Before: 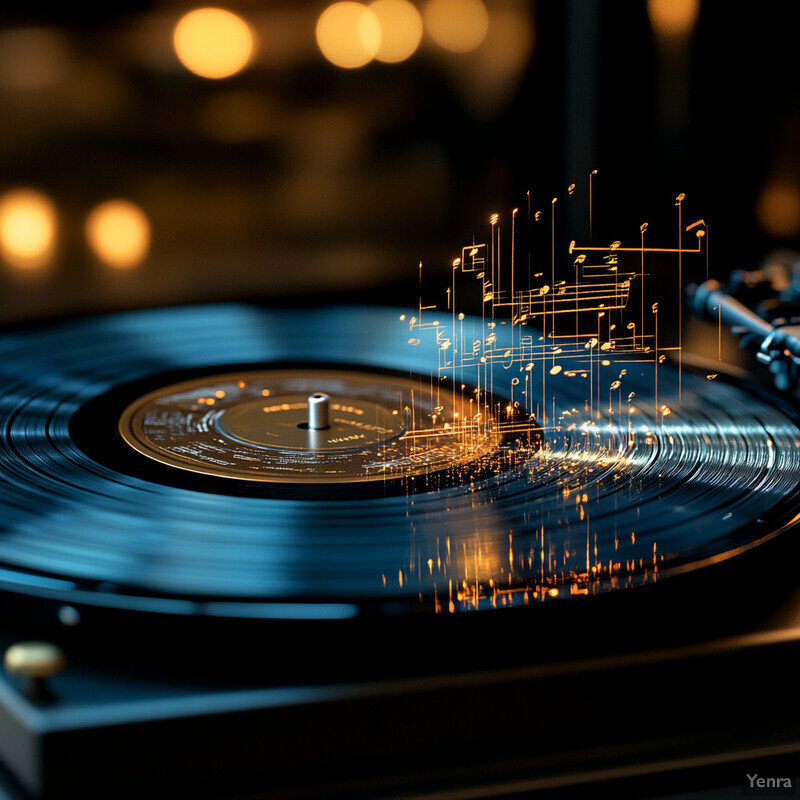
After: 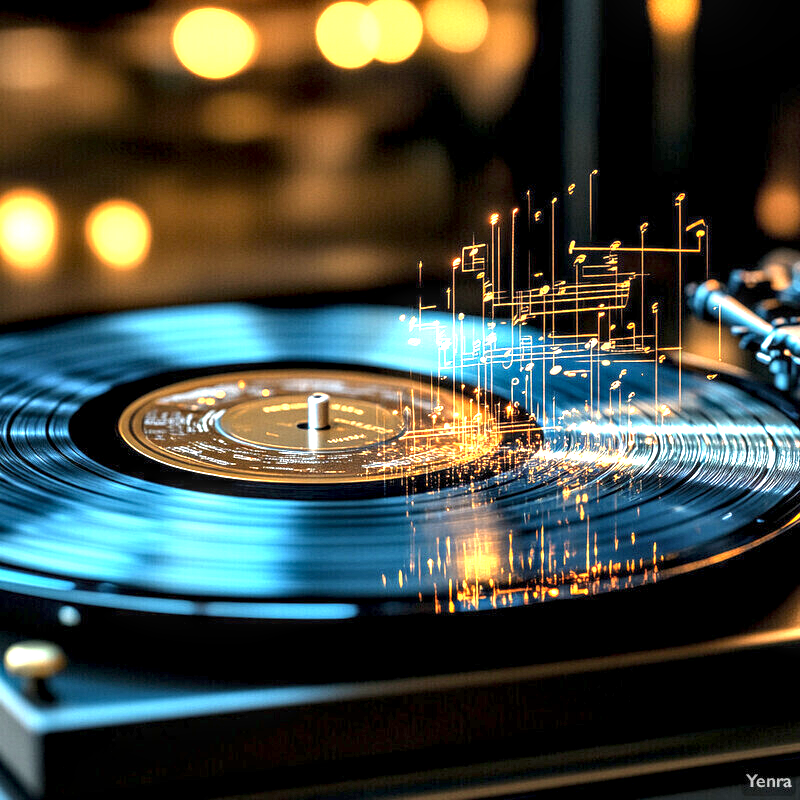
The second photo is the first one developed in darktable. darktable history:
local contrast: detail 154%
exposure: black level correction 0, exposure 1.909 EV, compensate highlight preservation false
